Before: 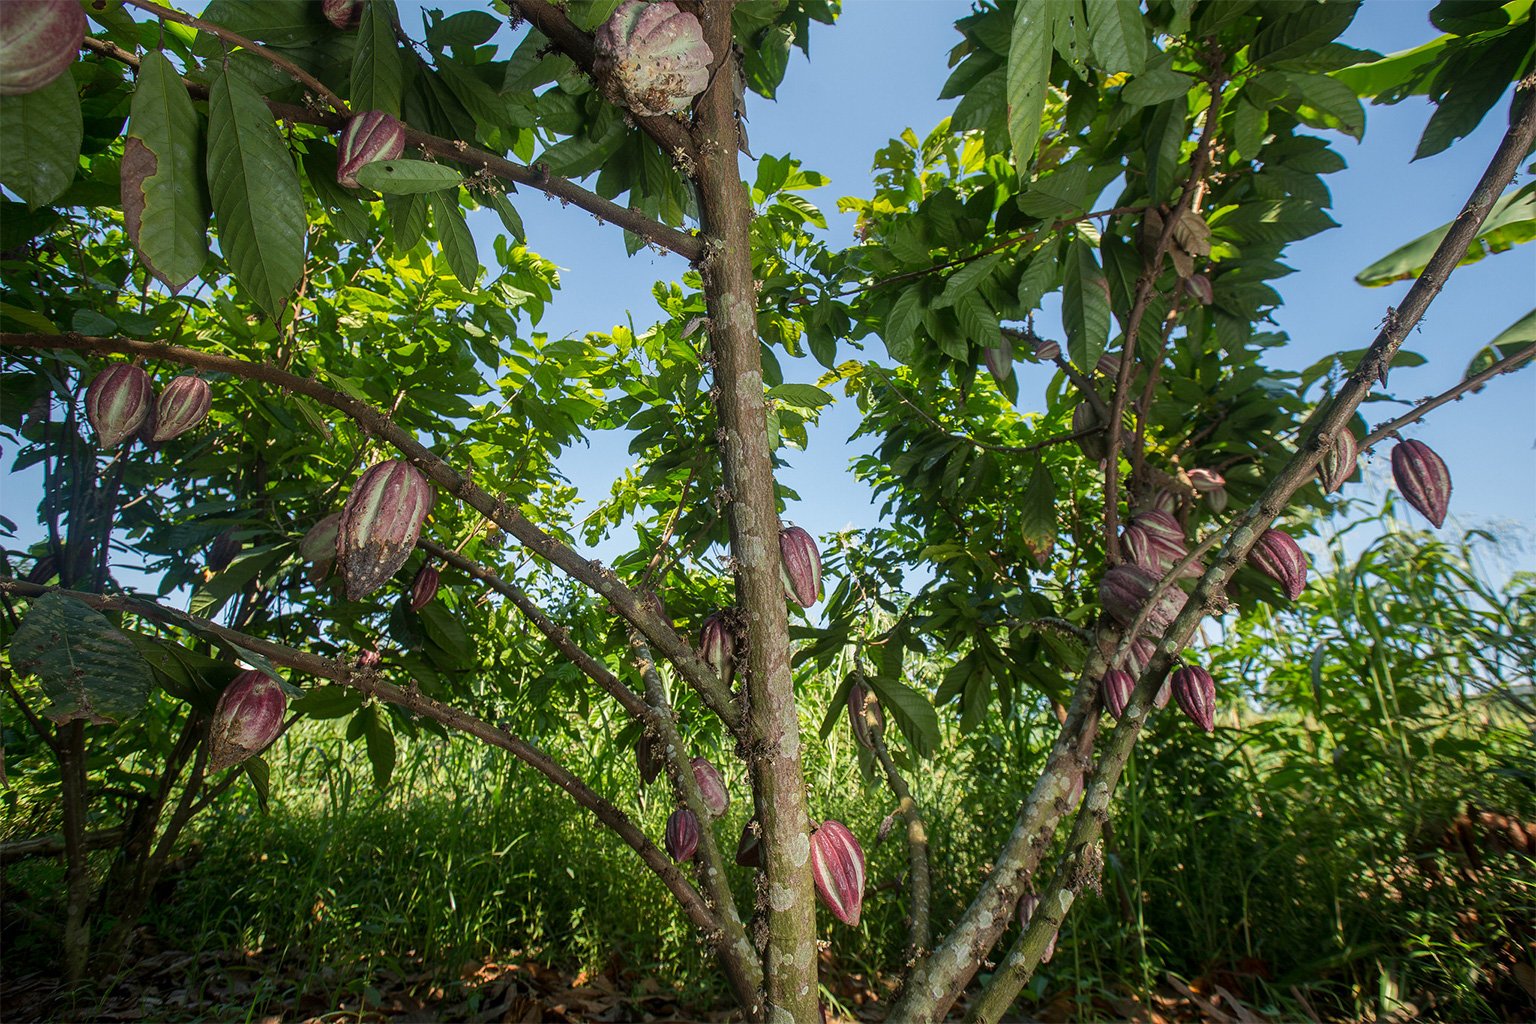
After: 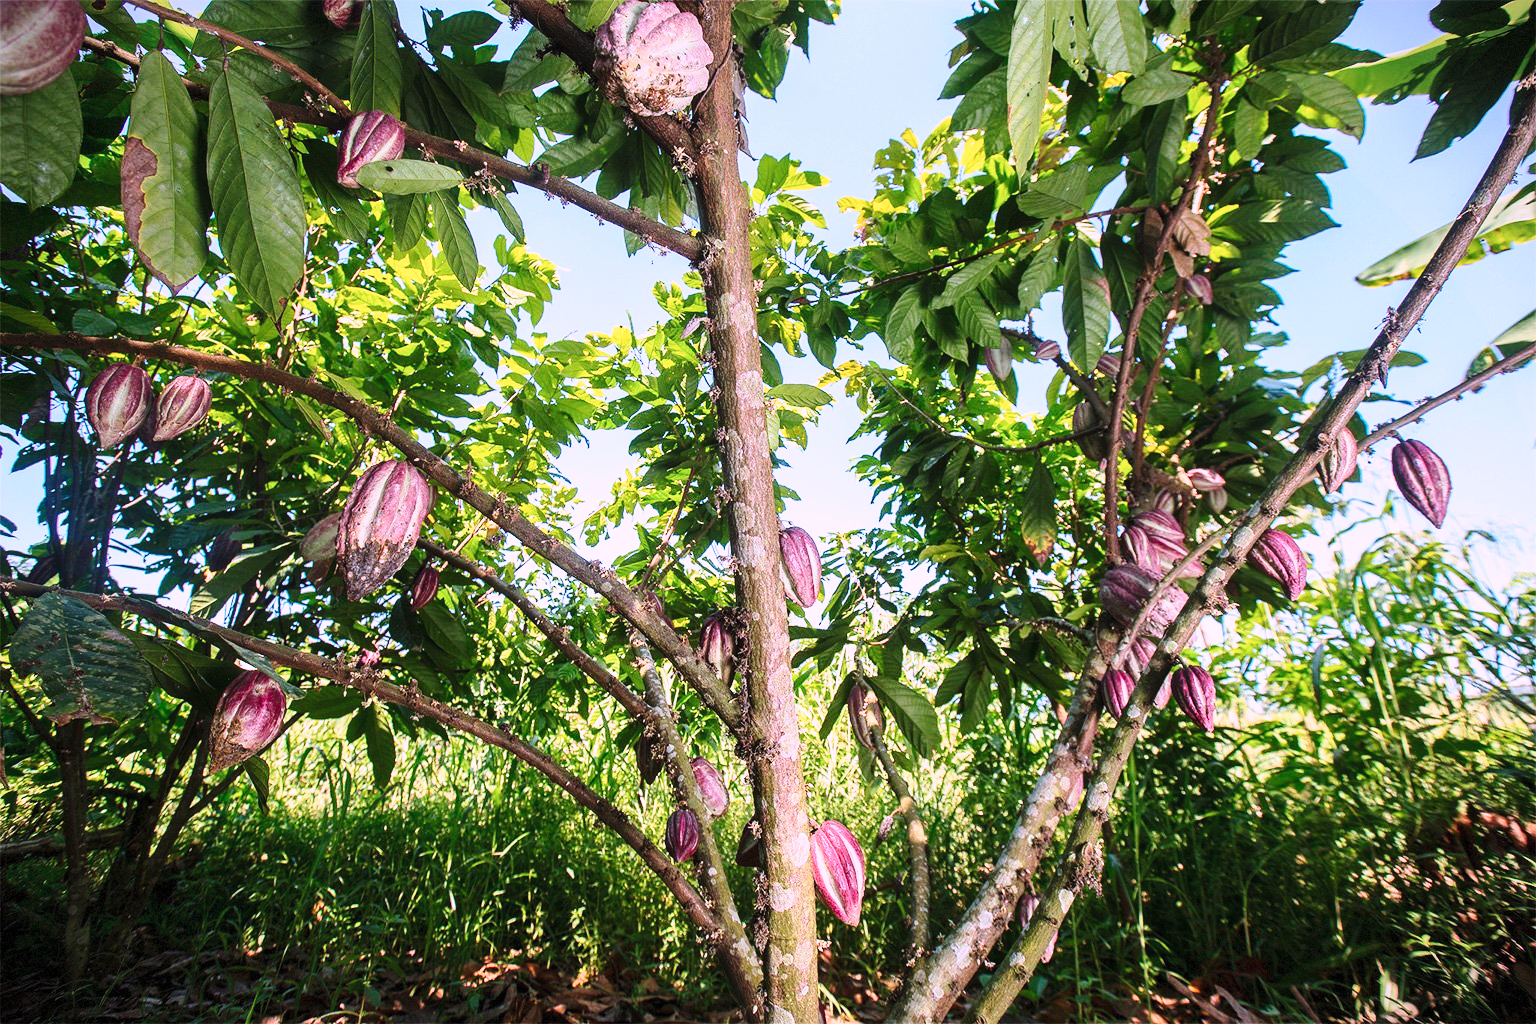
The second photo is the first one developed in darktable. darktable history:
color correction: highlights a* 15.46, highlights b* -20.56
vignetting: fall-off start 100%, brightness -0.406, saturation -0.3, width/height ratio 1.324, dithering 8-bit output, unbound false
base curve: curves: ch0 [(0, 0) (0.028, 0.03) (0.121, 0.232) (0.46, 0.748) (0.859, 0.968) (1, 1)], preserve colors none
contrast brightness saturation: contrast 0.2, brightness 0.15, saturation 0.14
